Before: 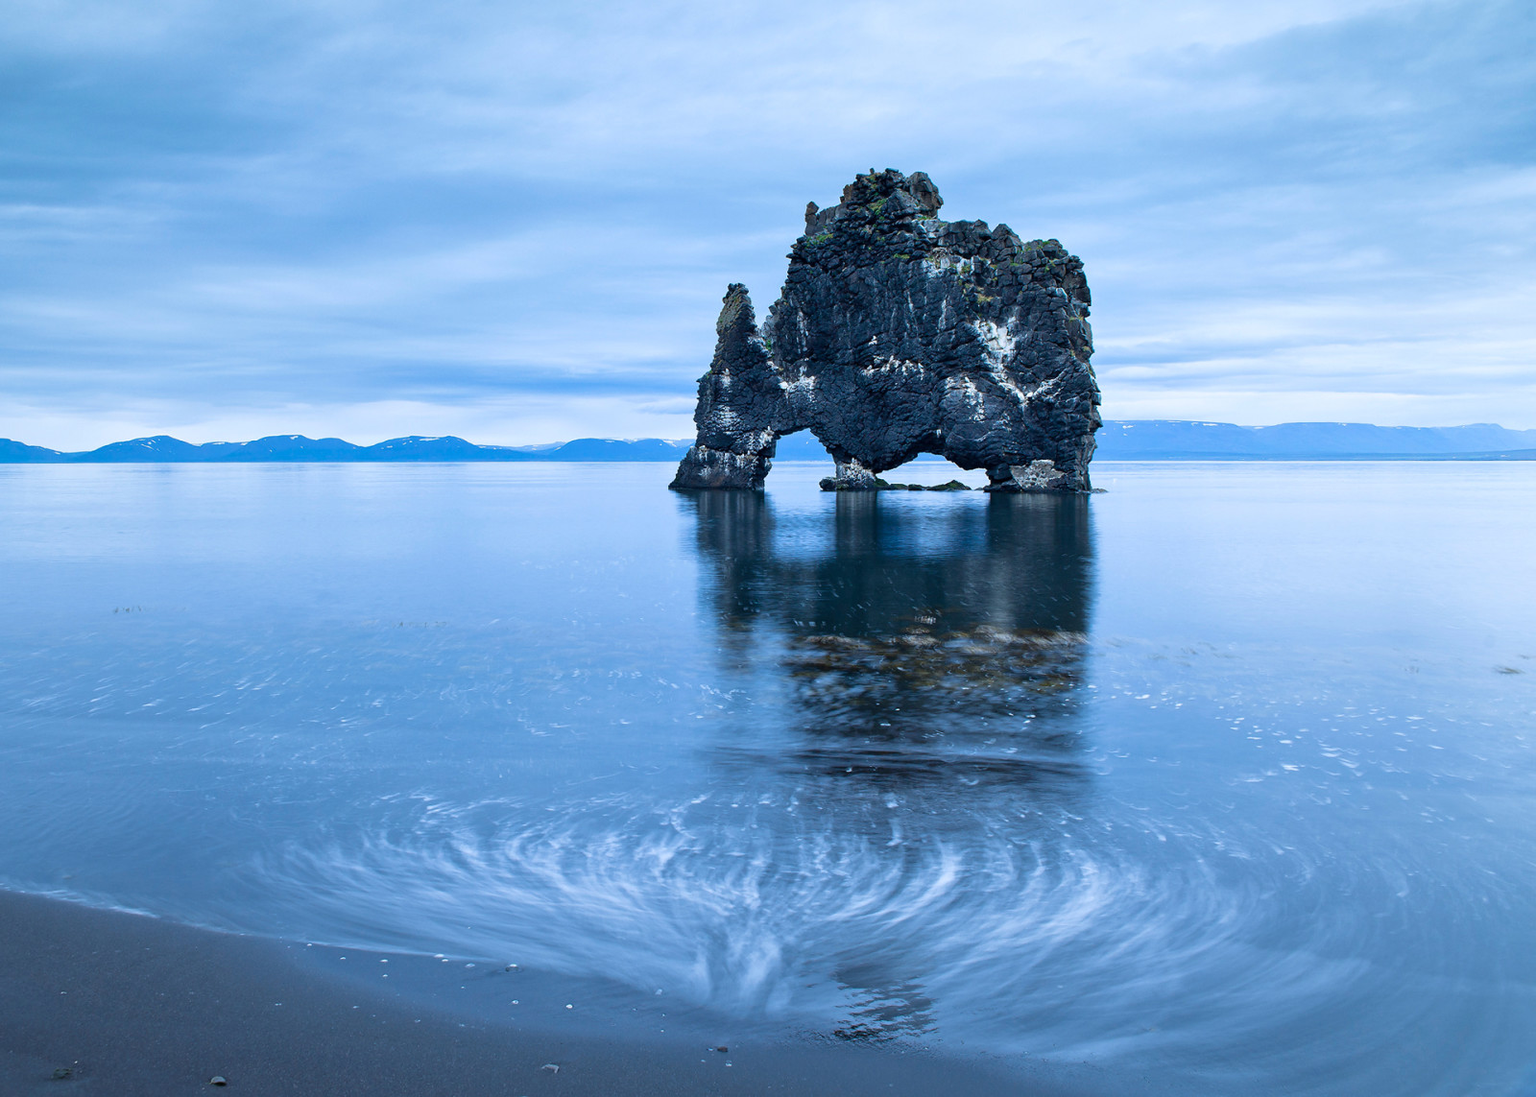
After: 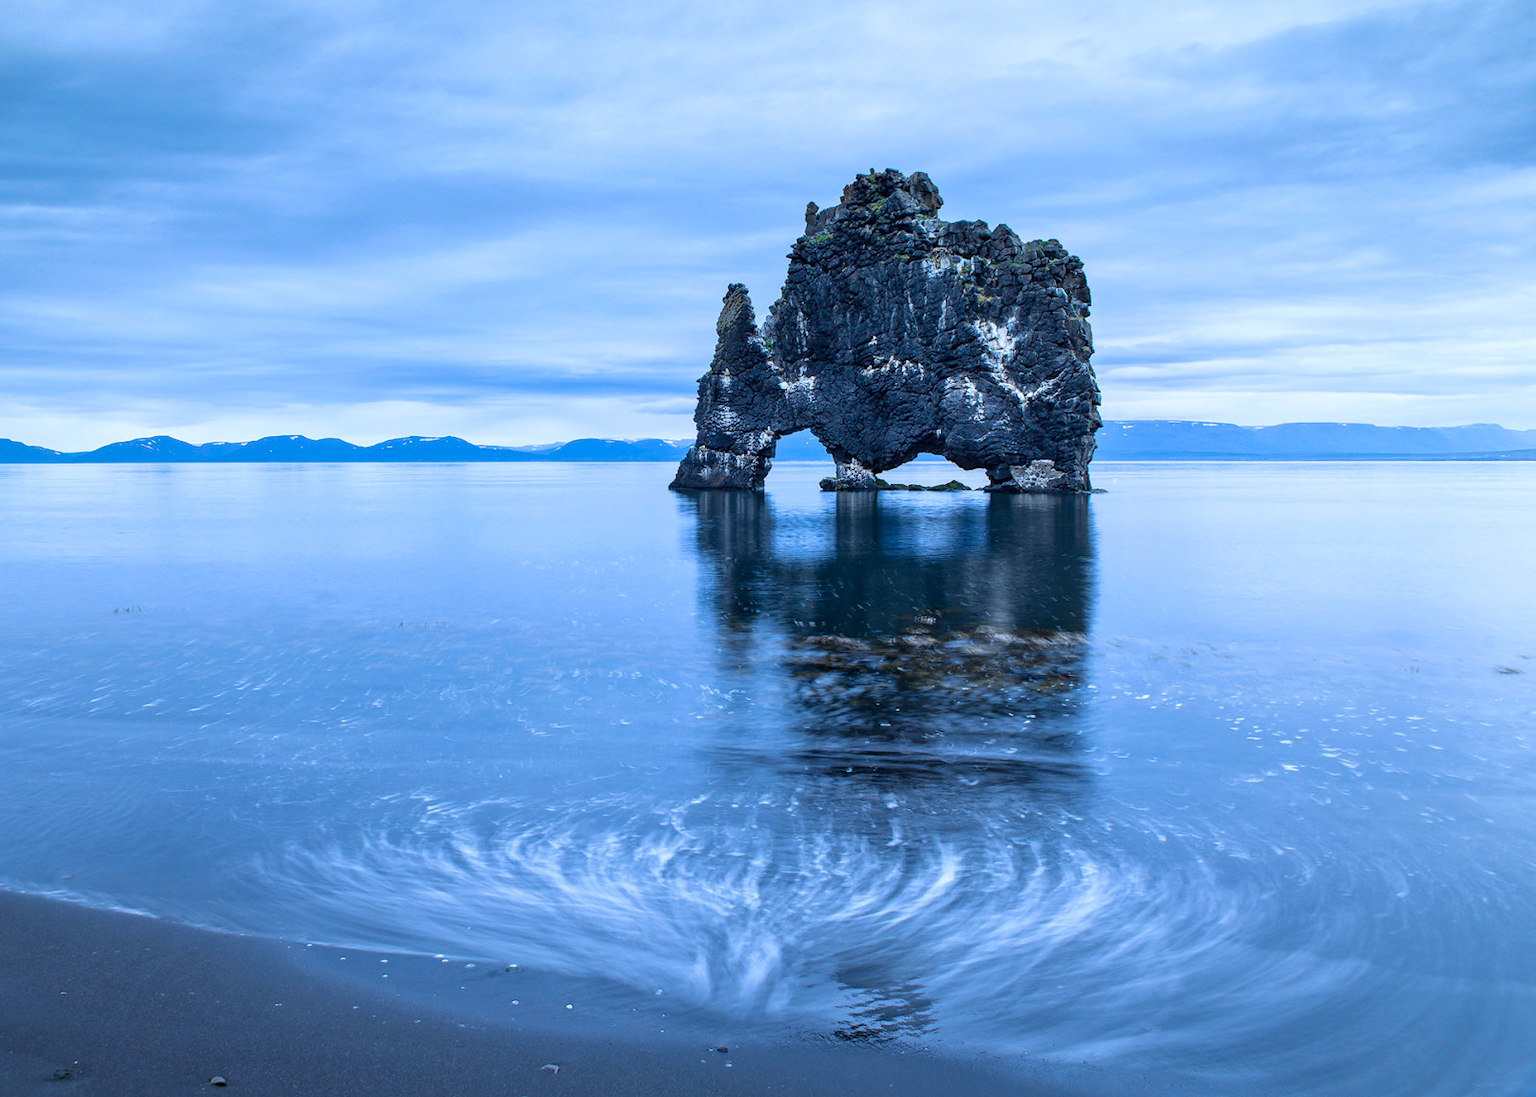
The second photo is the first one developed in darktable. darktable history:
color calibration: illuminant as shot in camera, x 0.358, y 0.373, temperature 4628.91 K
local contrast: on, module defaults
